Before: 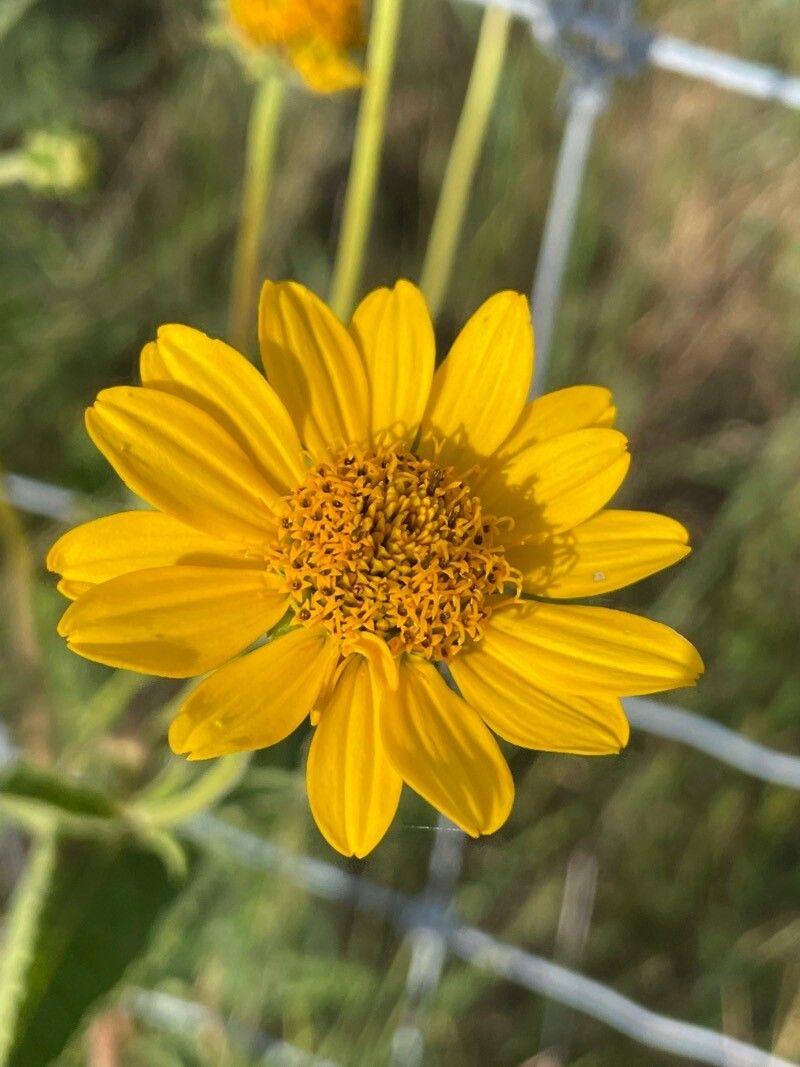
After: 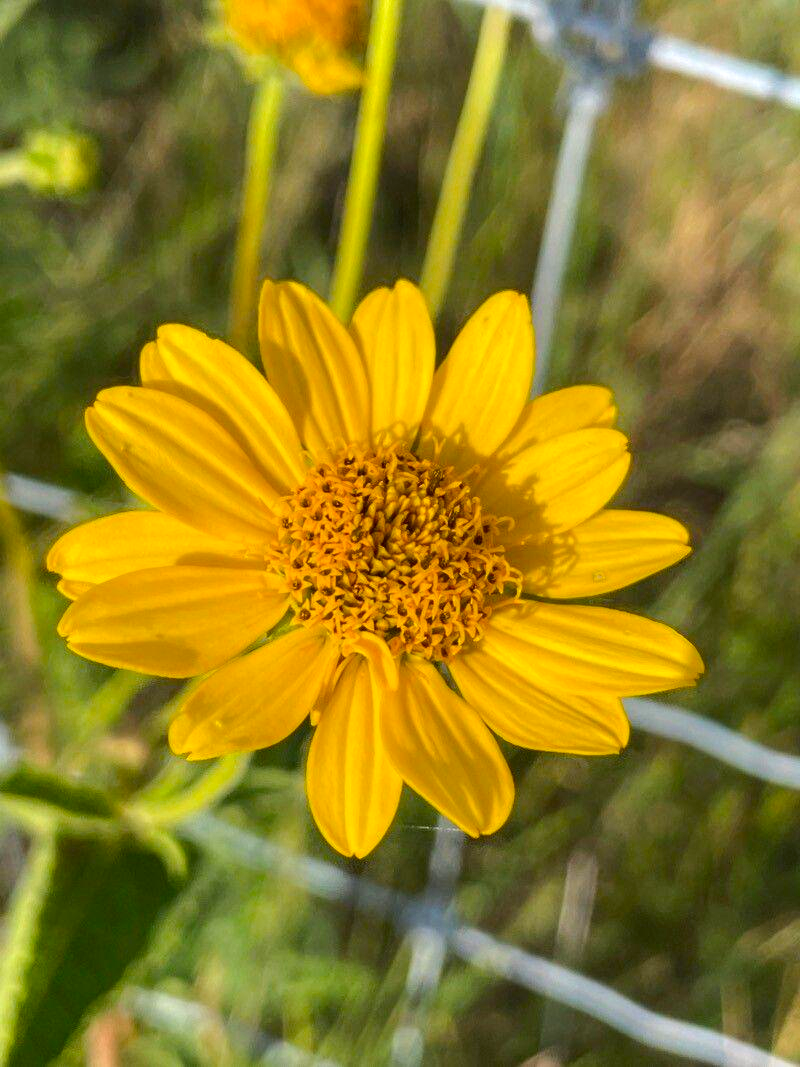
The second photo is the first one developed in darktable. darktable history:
local contrast: on, module defaults
color balance rgb: shadows lift › chroma 0.81%, shadows lift › hue 111.82°, linear chroma grading › global chroma 8.671%, perceptual saturation grading › global saturation 19.764%, perceptual brilliance grading › highlights 7.003%, perceptual brilliance grading › mid-tones 16.923%, perceptual brilliance grading › shadows -5.242%, contrast -10.625%
